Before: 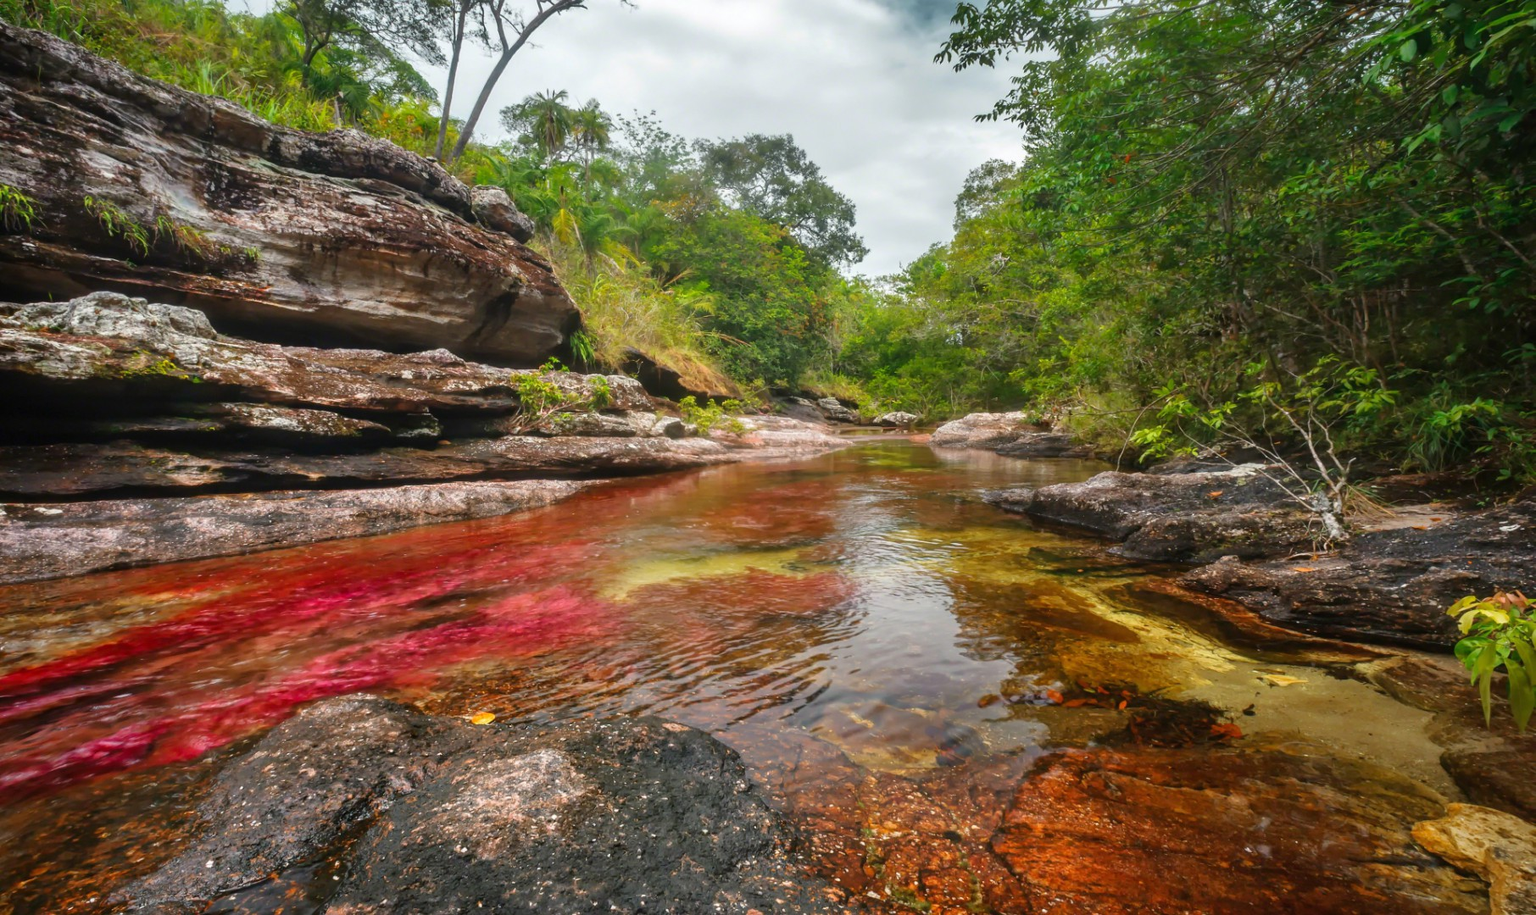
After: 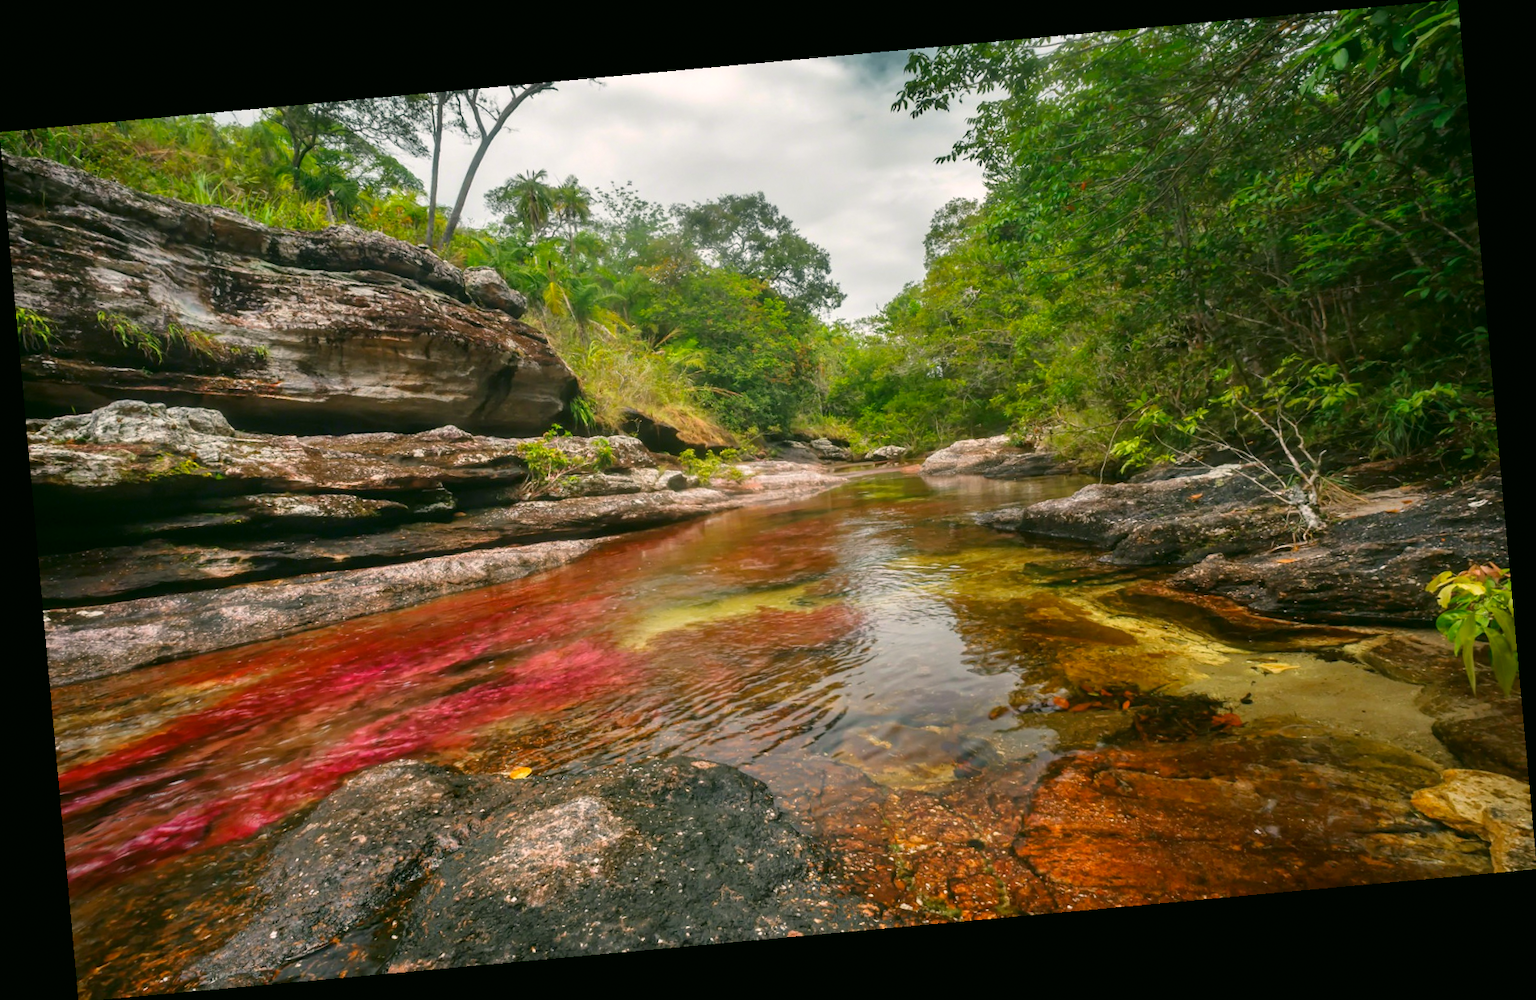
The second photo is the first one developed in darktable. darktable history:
rotate and perspective: rotation -5.2°, automatic cropping off
color correction: highlights a* 4.02, highlights b* 4.98, shadows a* -7.55, shadows b* 4.98
grain: coarseness 0.81 ISO, strength 1.34%, mid-tones bias 0%
